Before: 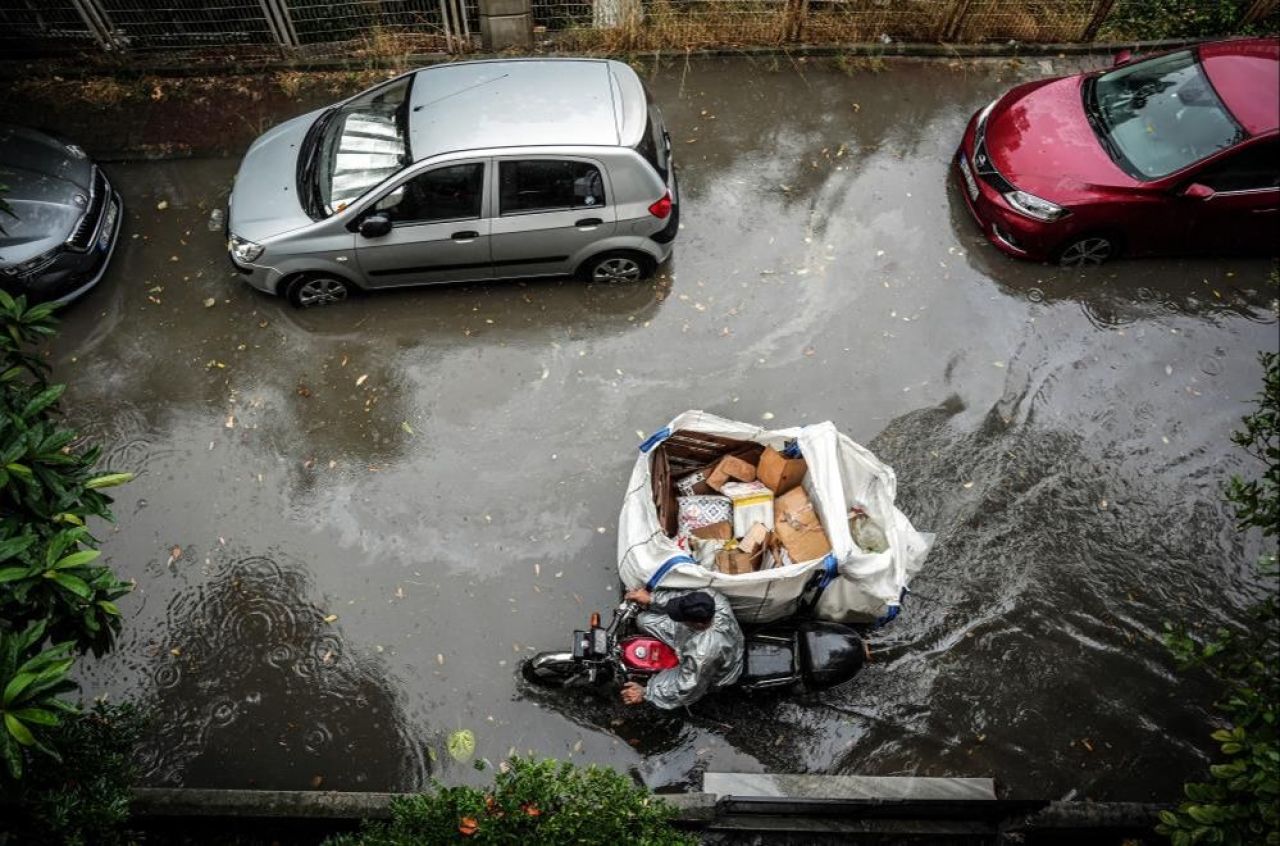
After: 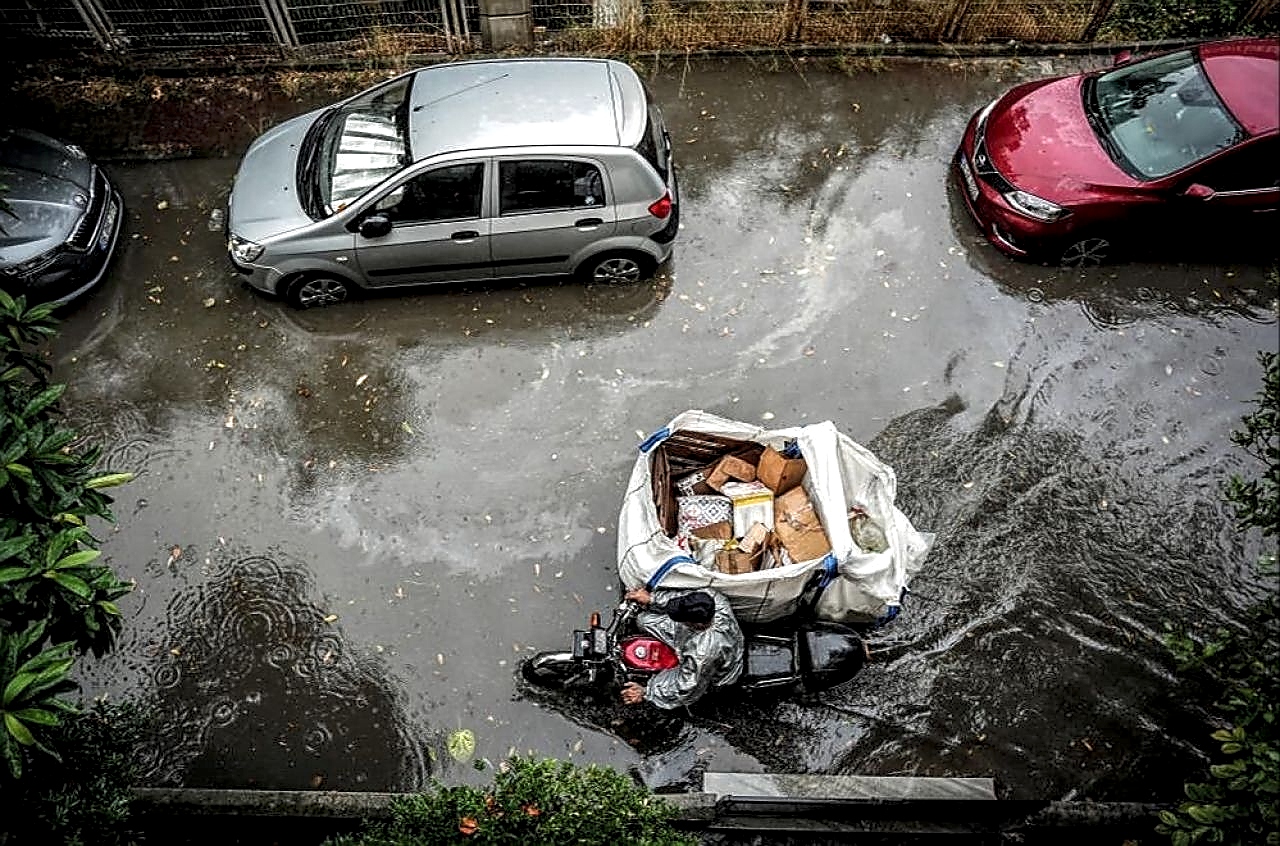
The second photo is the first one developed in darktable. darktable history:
sharpen: radius 1.4, amount 1.25, threshold 0.7
local contrast: highlights 100%, shadows 100%, detail 200%, midtone range 0.2
